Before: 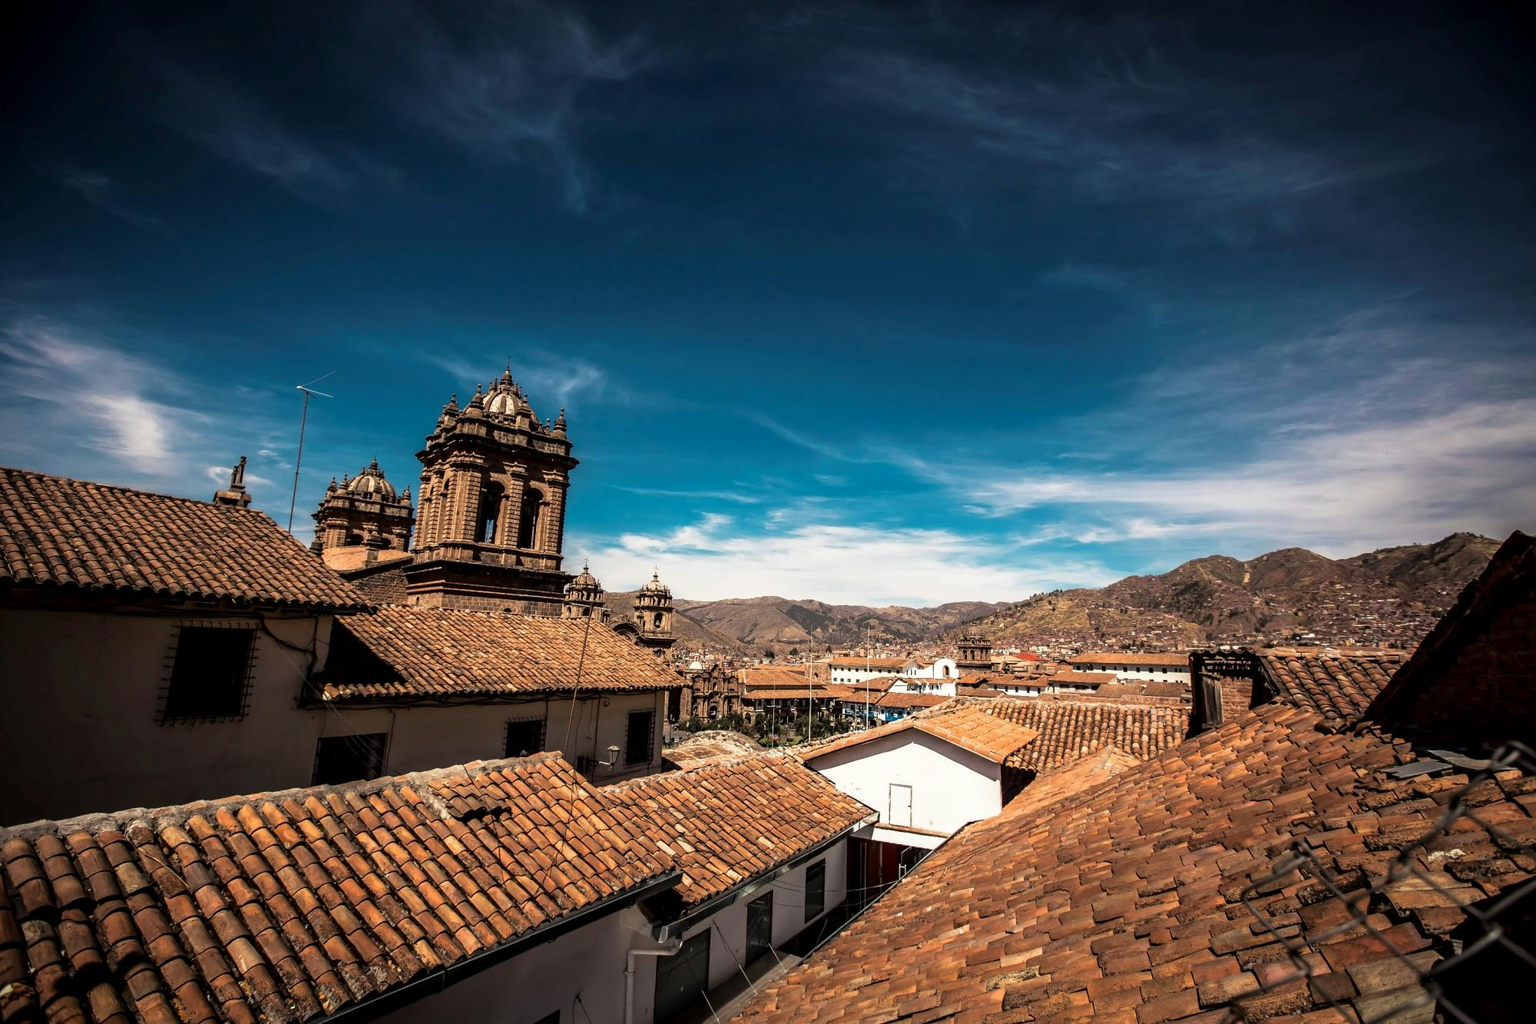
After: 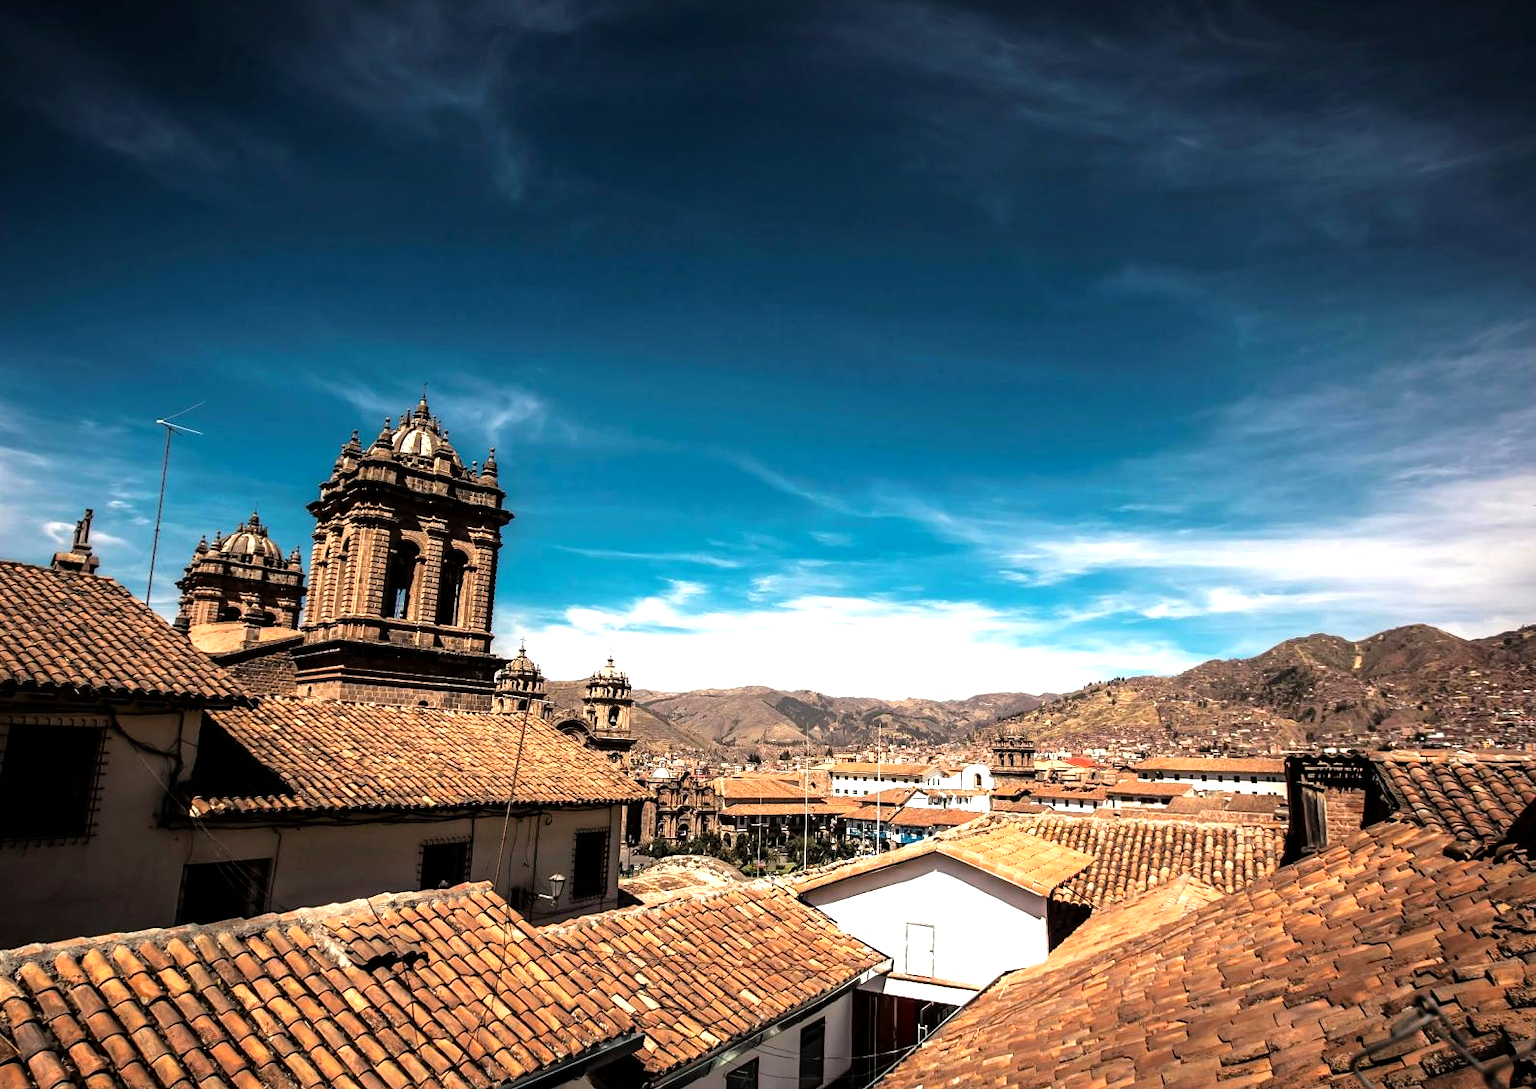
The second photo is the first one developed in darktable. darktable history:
tone equalizer: -8 EV -0.752 EV, -7 EV -0.711 EV, -6 EV -0.613 EV, -5 EV -0.364 EV, -3 EV 0.399 EV, -2 EV 0.6 EV, -1 EV 0.697 EV, +0 EV 0.722 EV
crop: left 11.275%, top 5.32%, right 9.583%, bottom 10.461%
